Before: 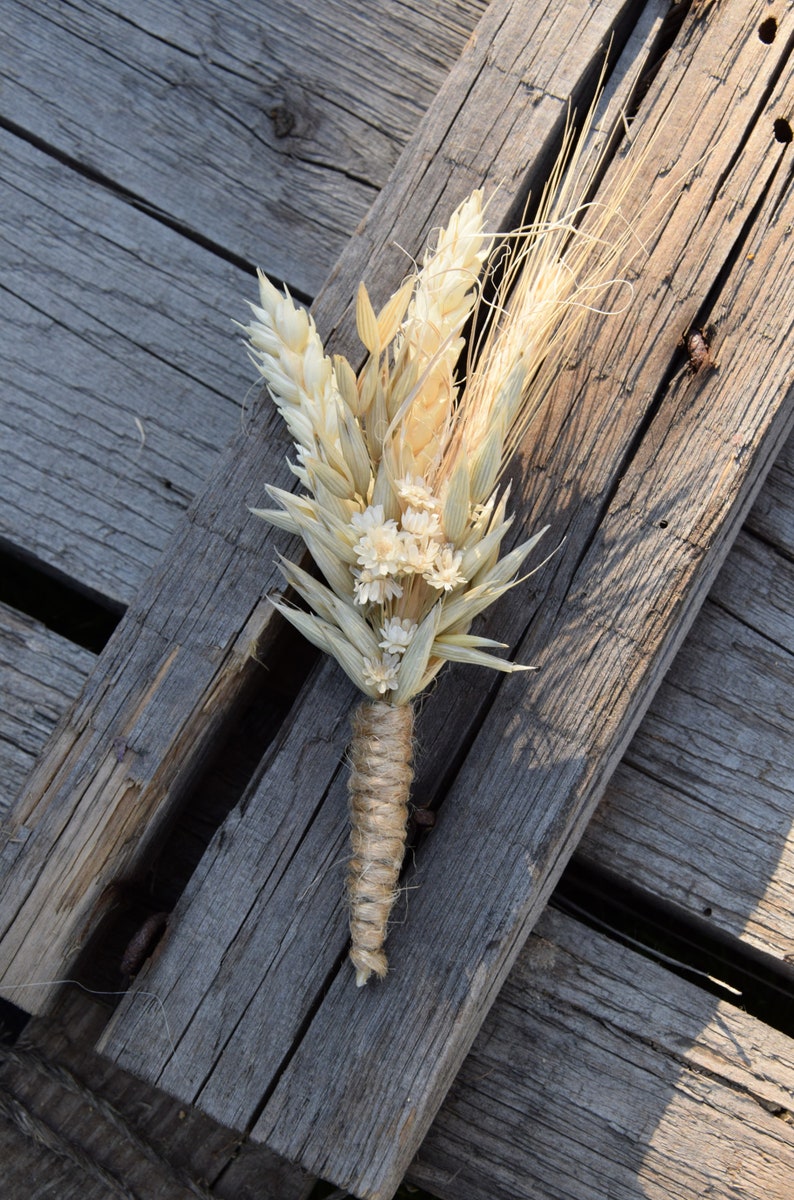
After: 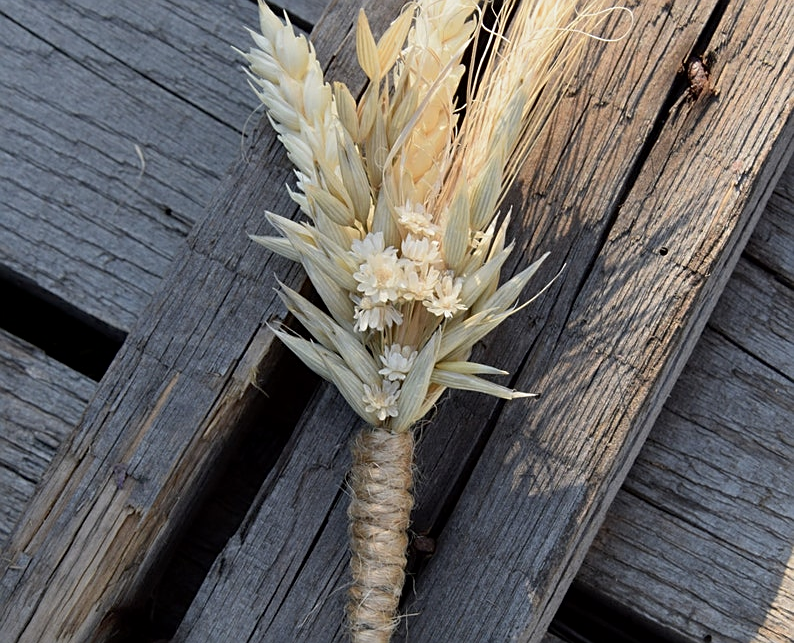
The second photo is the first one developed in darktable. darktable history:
sharpen: on, module defaults
crop and rotate: top 22.813%, bottom 23.59%
exposure: black level correction 0.001, exposure -0.201 EV, compensate highlight preservation false
contrast brightness saturation: saturation -0.038
